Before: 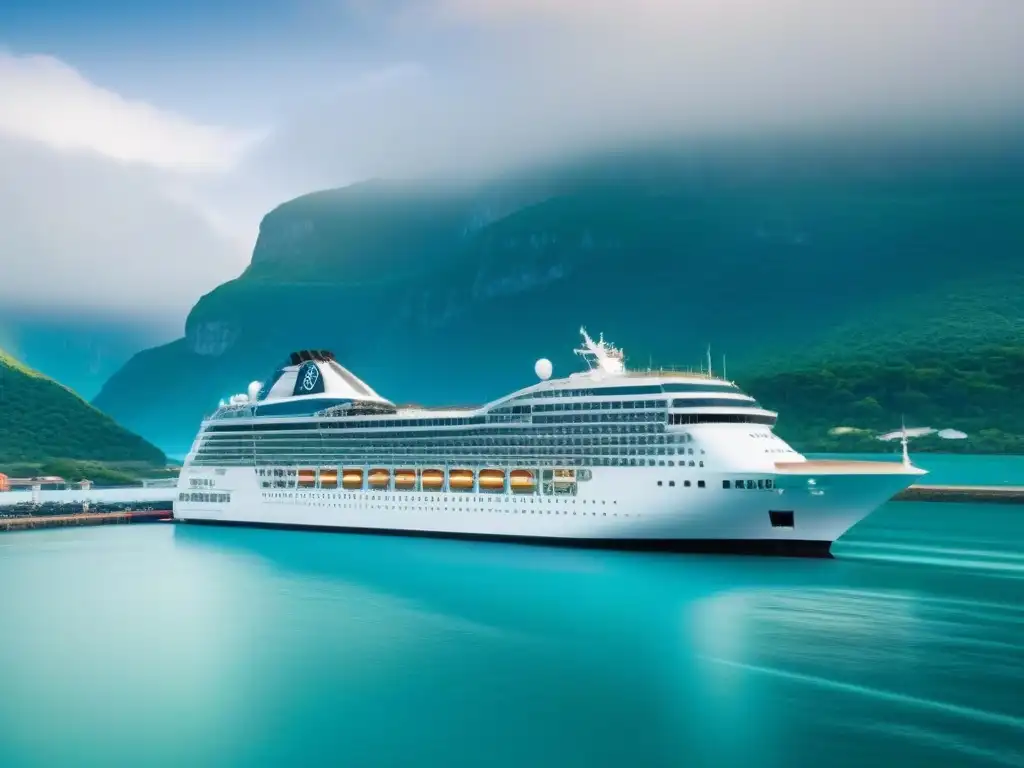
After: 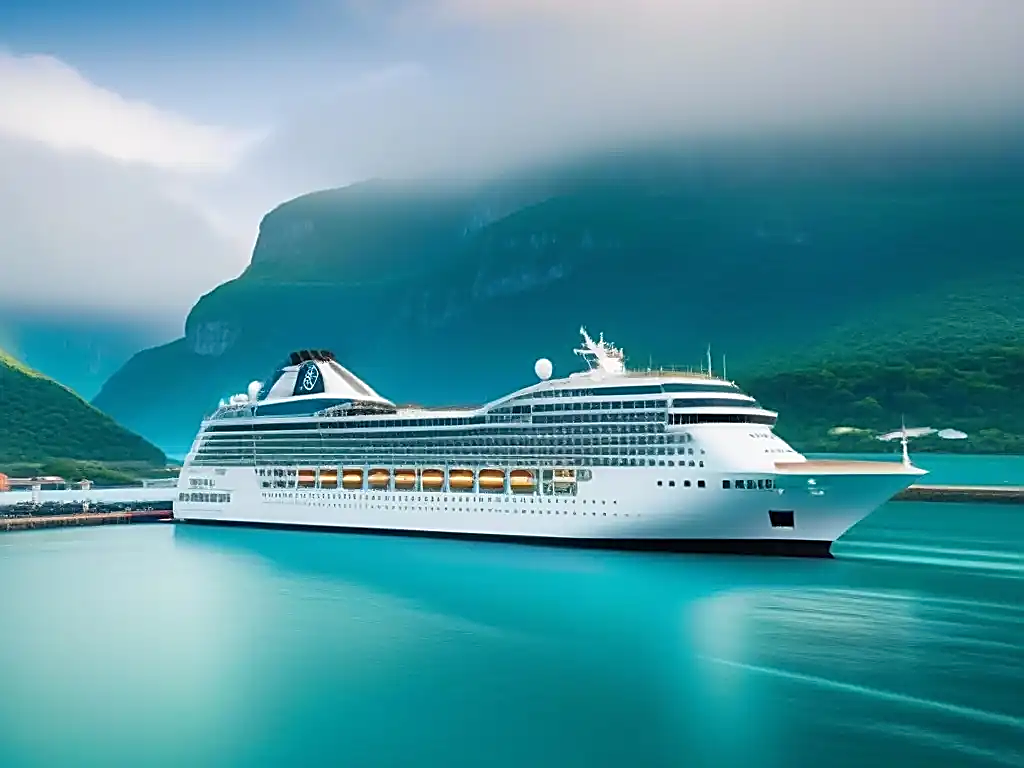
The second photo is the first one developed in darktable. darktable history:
sharpen: amount 0.895
